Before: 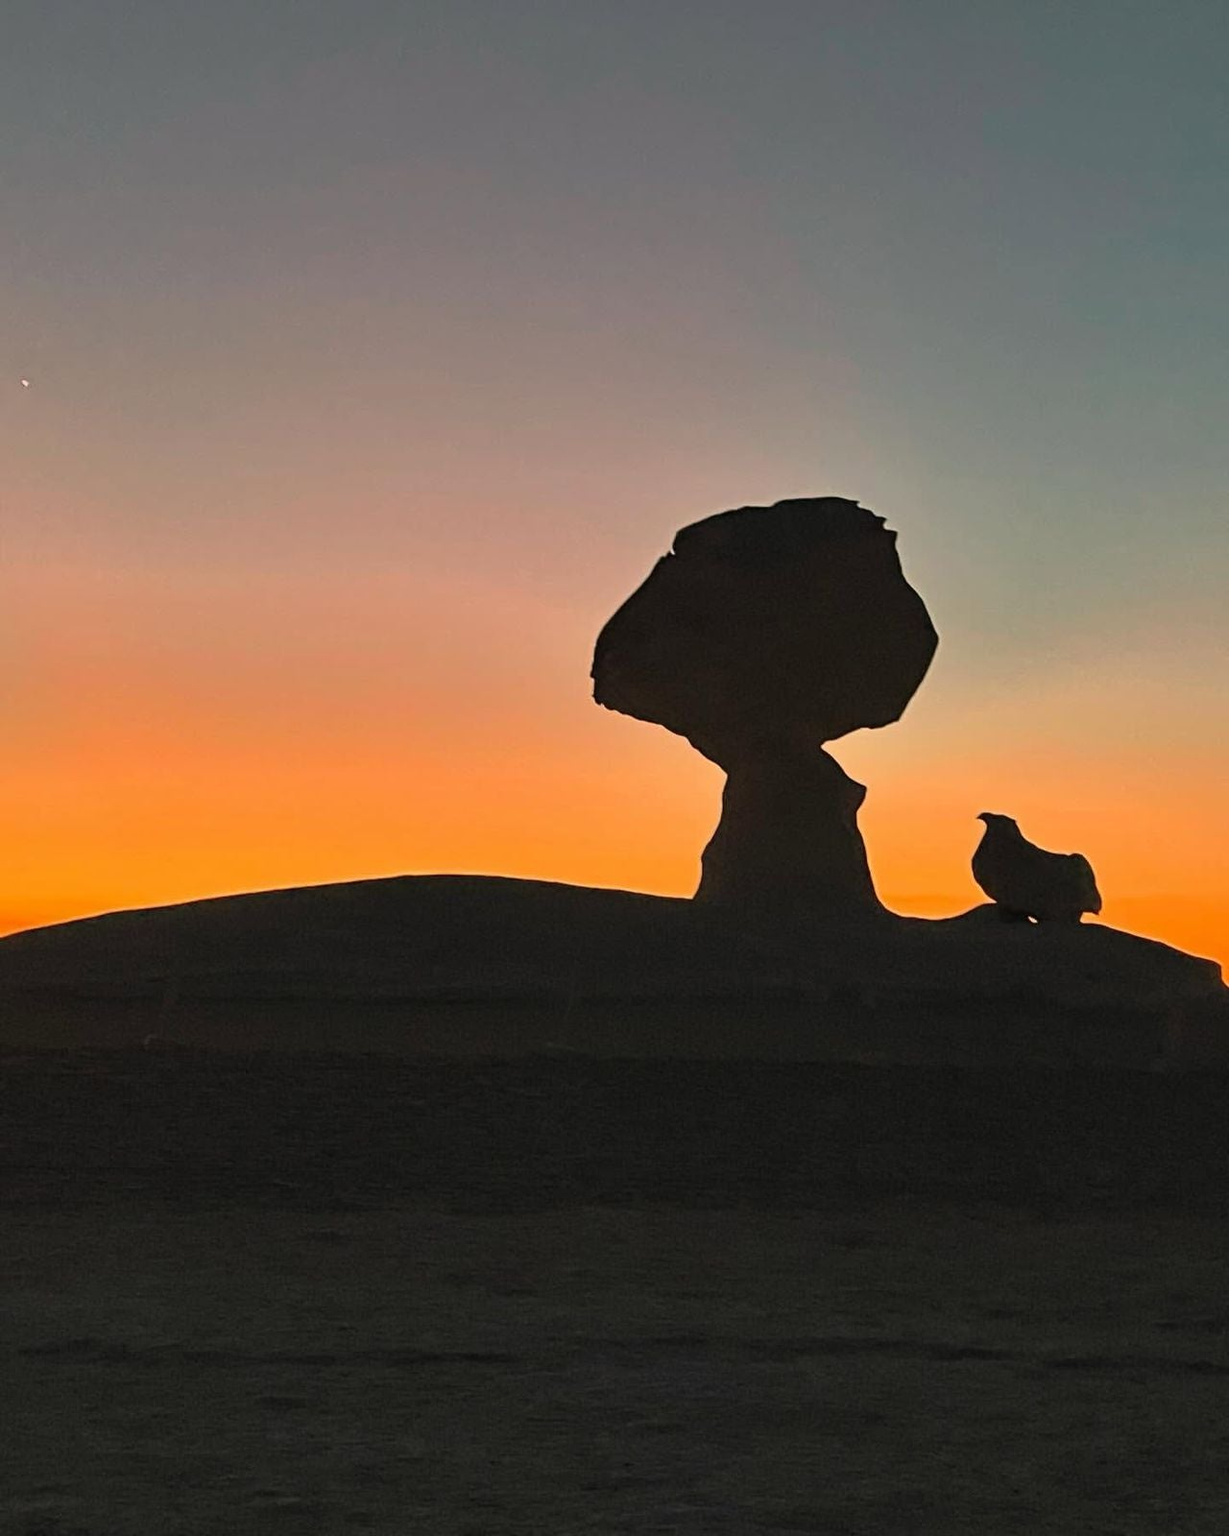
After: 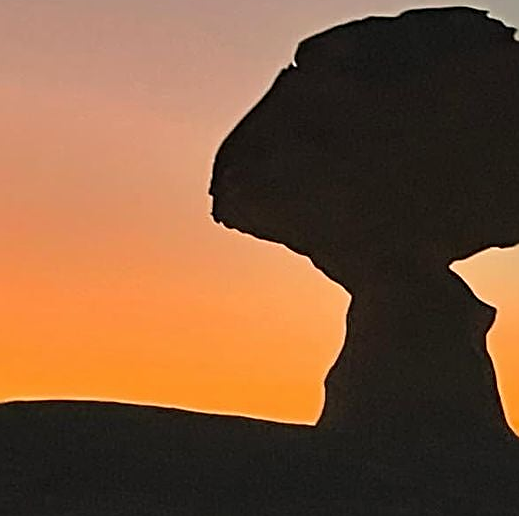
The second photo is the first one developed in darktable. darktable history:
crop: left 31.791%, top 31.971%, right 27.604%, bottom 35.742%
sharpen: amount 0.589
